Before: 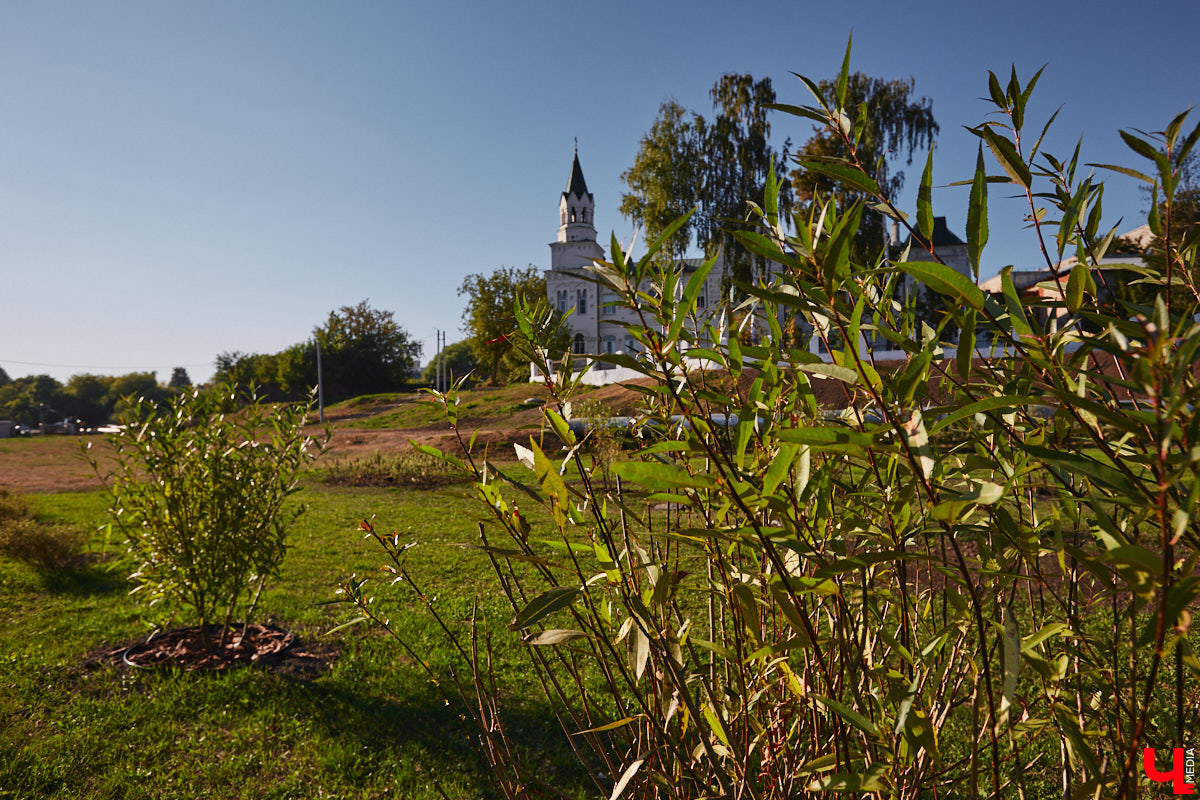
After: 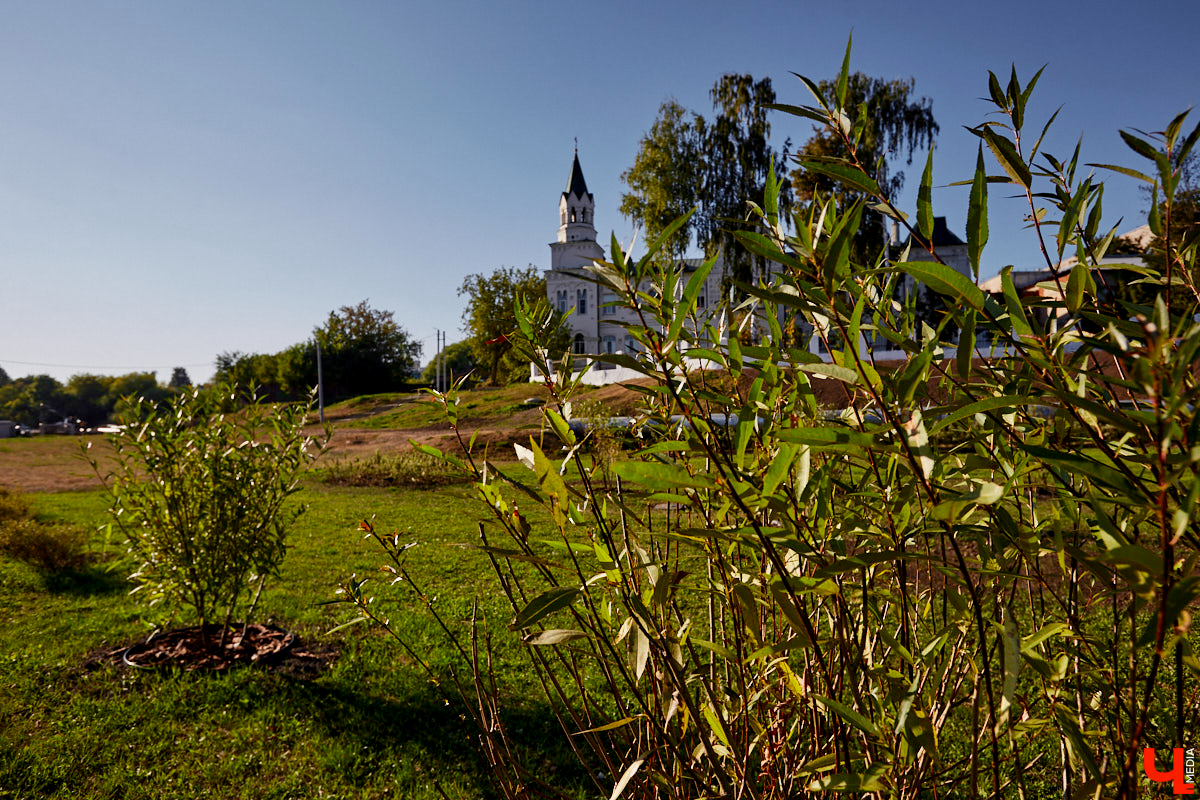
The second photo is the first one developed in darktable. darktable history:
exposure: black level correction 0.004, exposure 0.014 EV, compensate highlight preservation false
rotate and perspective: automatic cropping original format, crop left 0, crop top 0
